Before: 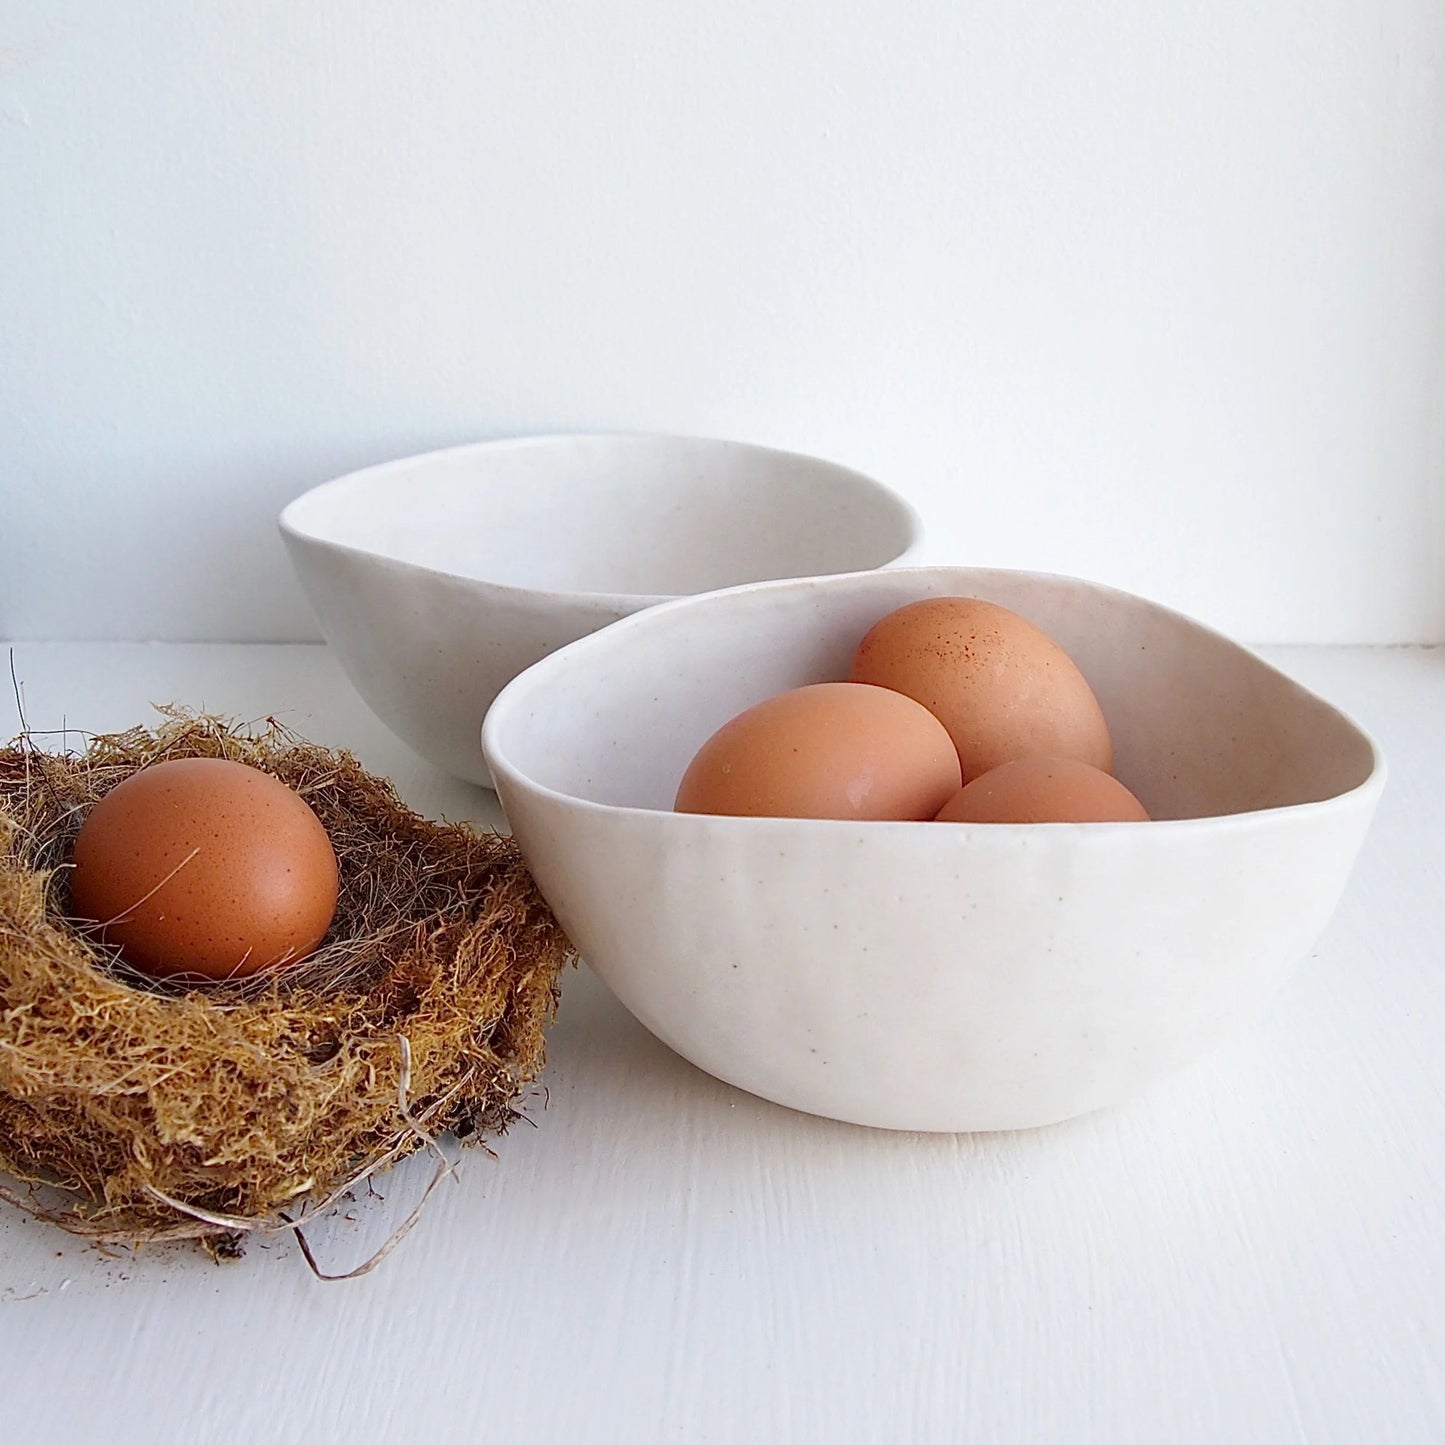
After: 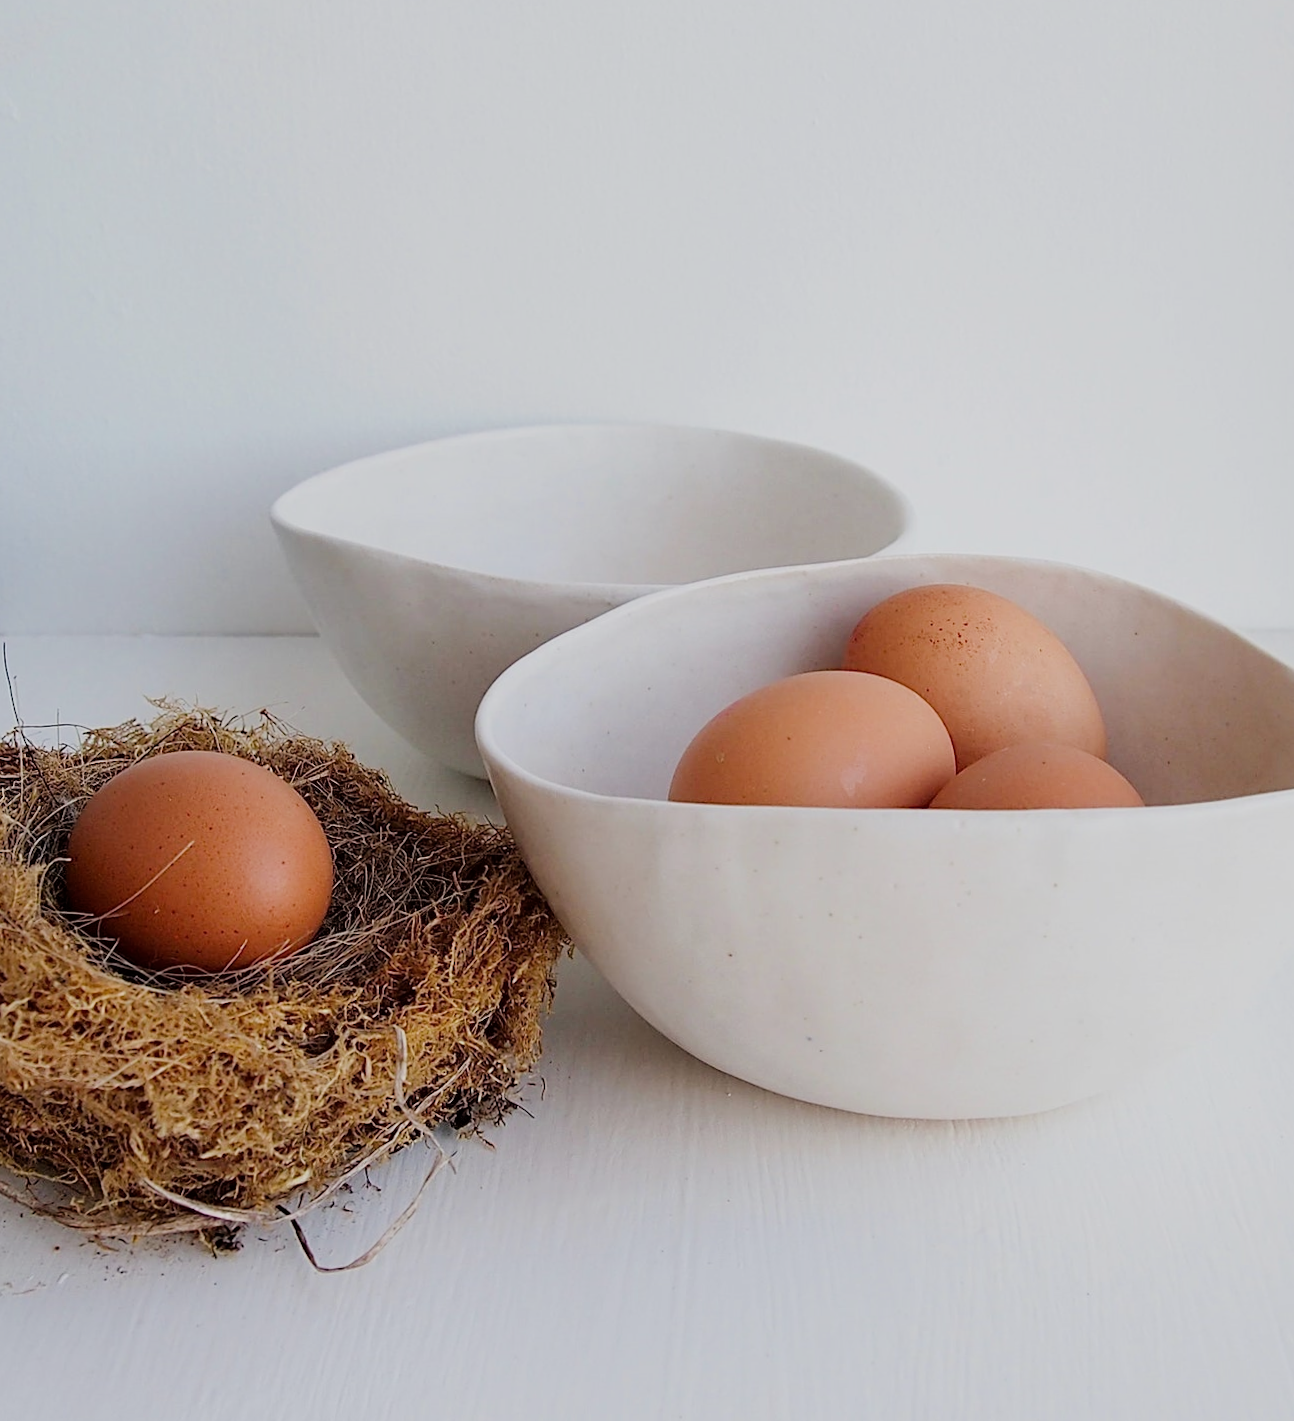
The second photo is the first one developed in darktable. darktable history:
filmic rgb: black relative exposure -7.65 EV, white relative exposure 4.56 EV, hardness 3.61, contrast 1.05
crop: right 9.509%, bottom 0.031%
rotate and perspective: rotation -0.45°, automatic cropping original format, crop left 0.008, crop right 0.992, crop top 0.012, crop bottom 0.988
